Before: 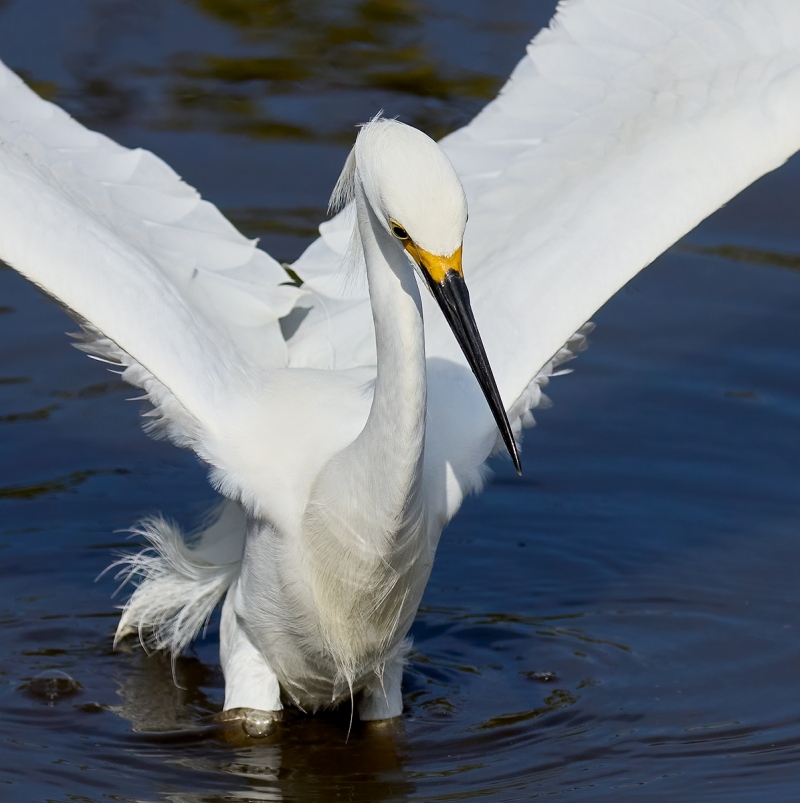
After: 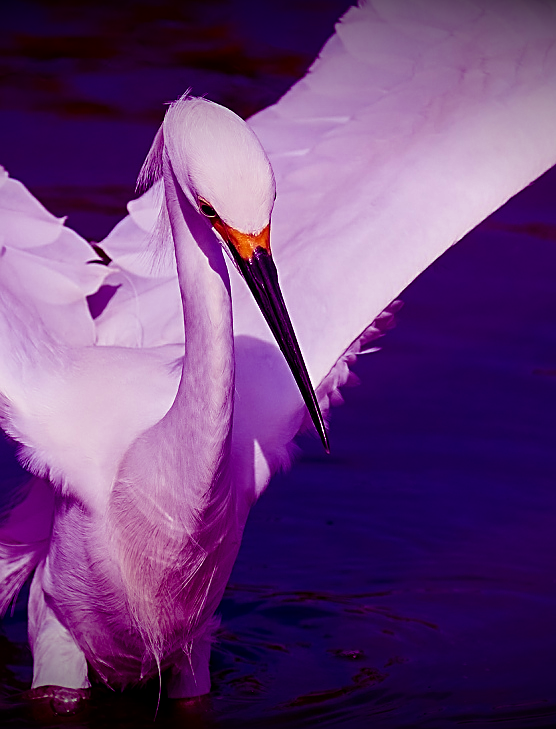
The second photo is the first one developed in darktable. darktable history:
vignetting: fall-off start 98.29%, fall-off radius 100%, brightness -1, saturation 0.5, width/height ratio 1.428
crop and rotate: left 24.034%, top 2.838%, right 6.406%, bottom 6.299%
sharpen: on, module defaults
color balance: mode lift, gamma, gain (sRGB), lift [1, 1, 0.101, 1]
